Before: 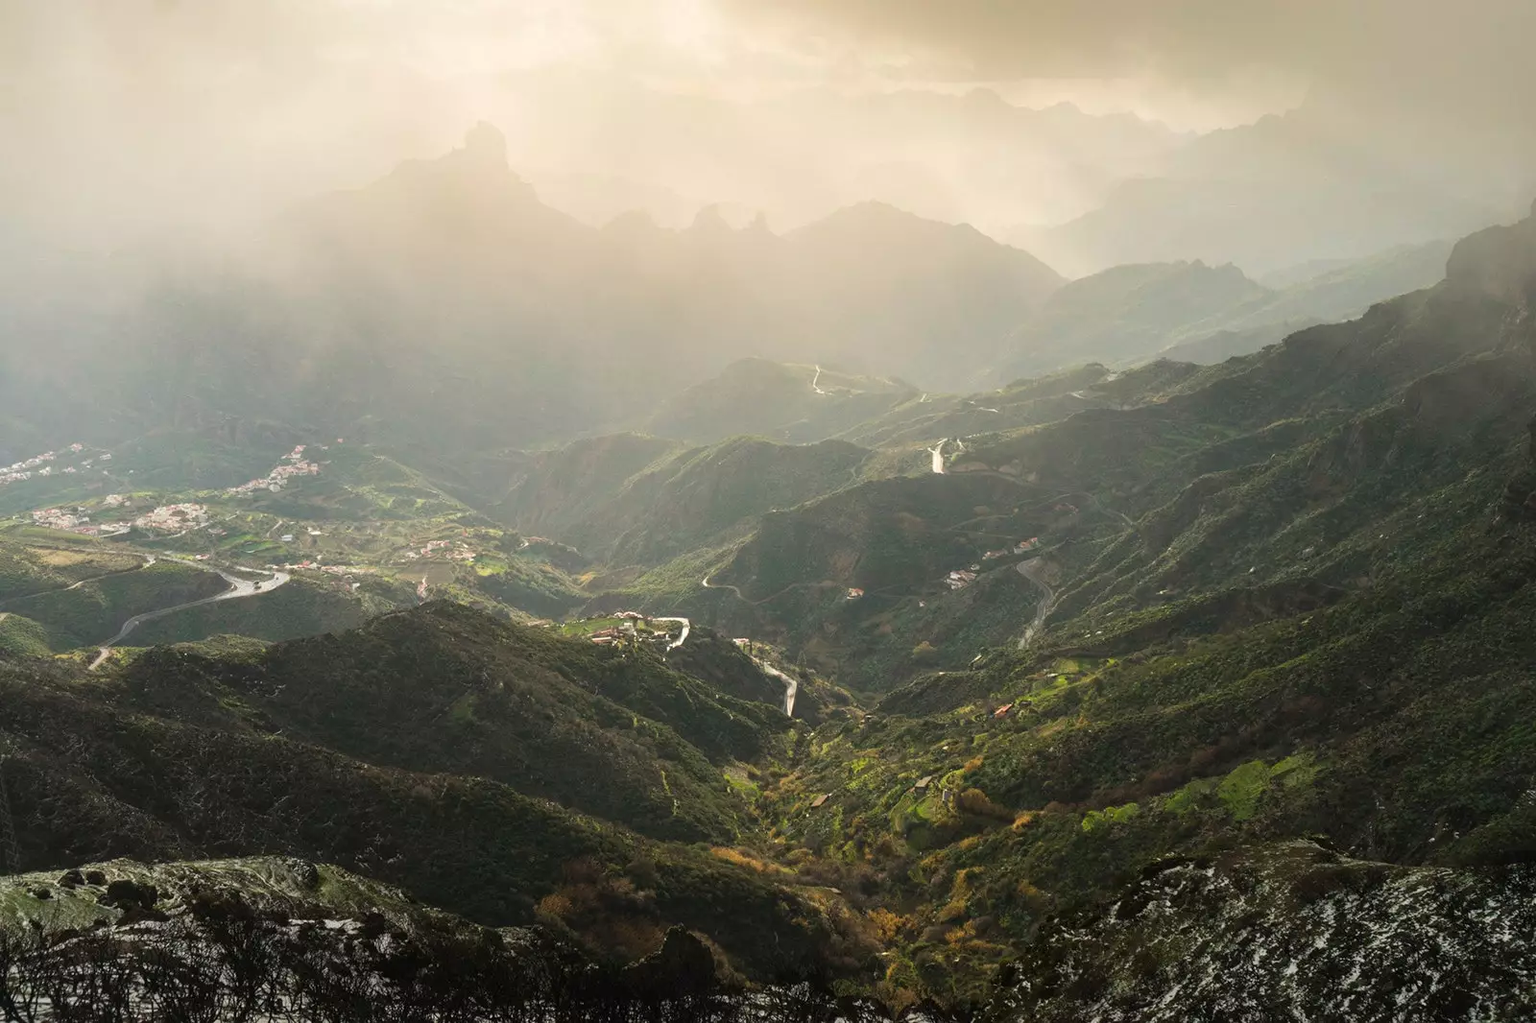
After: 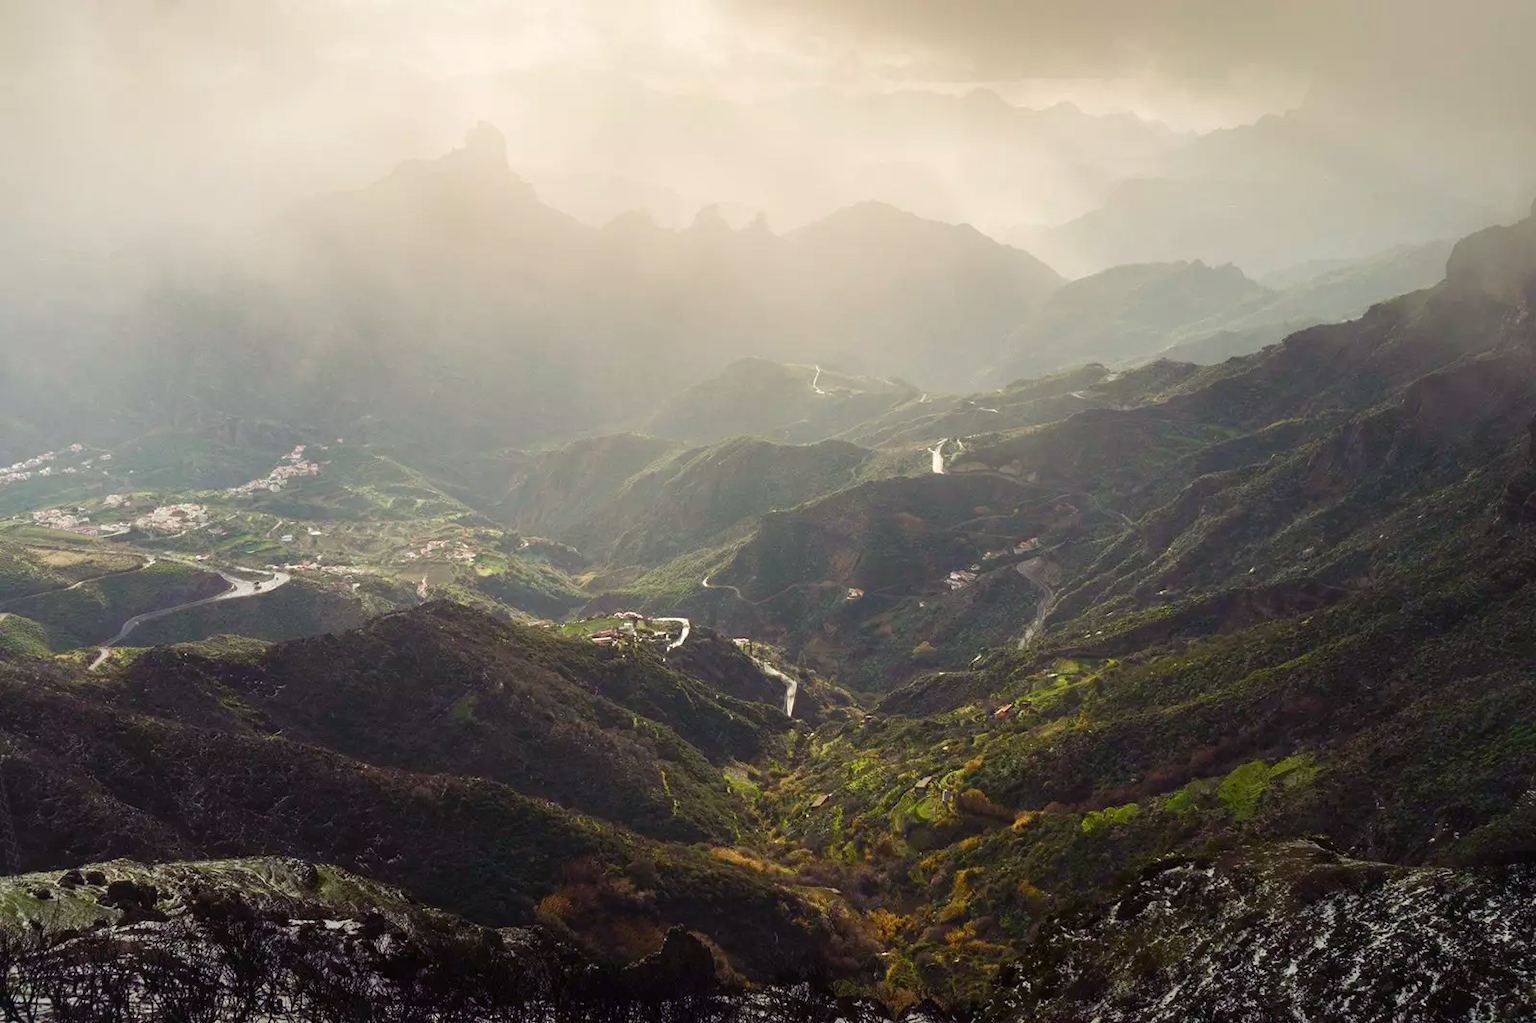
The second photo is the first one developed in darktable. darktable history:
color balance rgb: shadows lift › luminance -21.792%, shadows lift › chroma 8.662%, shadows lift › hue 285.91°, perceptual saturation grading › global saturation 20%, perceptual saturation grading › highlights -49.696%, perceptual saturation grading › shadows 25.981%, global vibrance 20%
